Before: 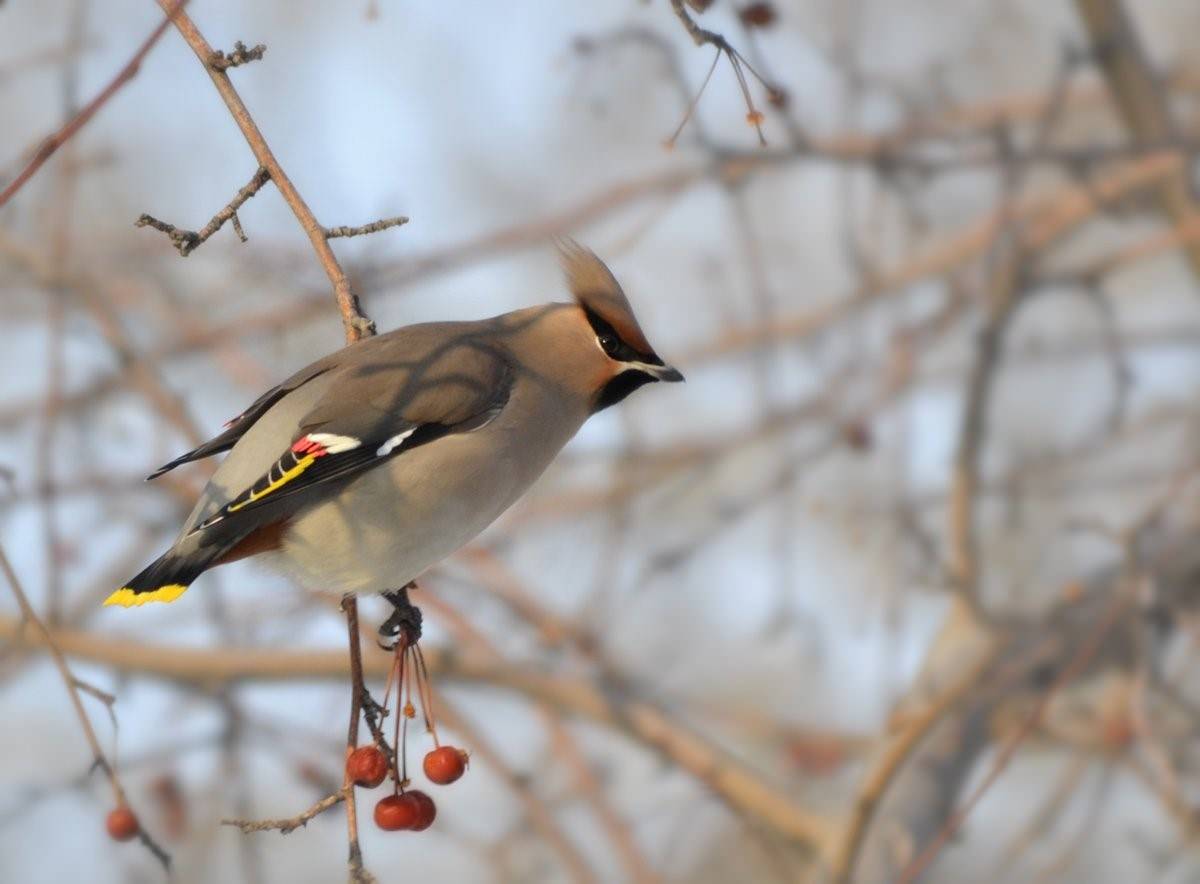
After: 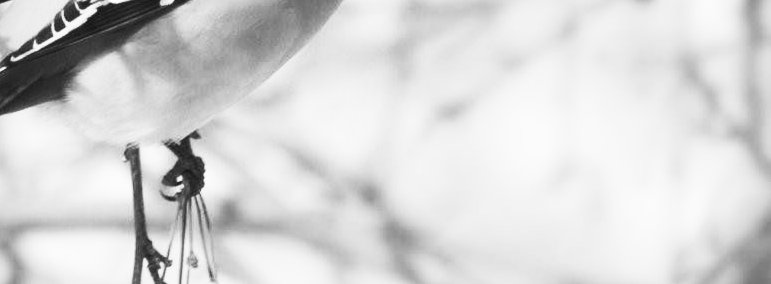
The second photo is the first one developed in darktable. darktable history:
contrast brightness saturation: contrast 0.537, brightness 0.462, saturation -0.997
crop: left 18.148%, top 50.984%, right 17.597%, bottom 16.809%
vignetting: fall-off start 91.41%, brightness -0.407, saturation -0.291
